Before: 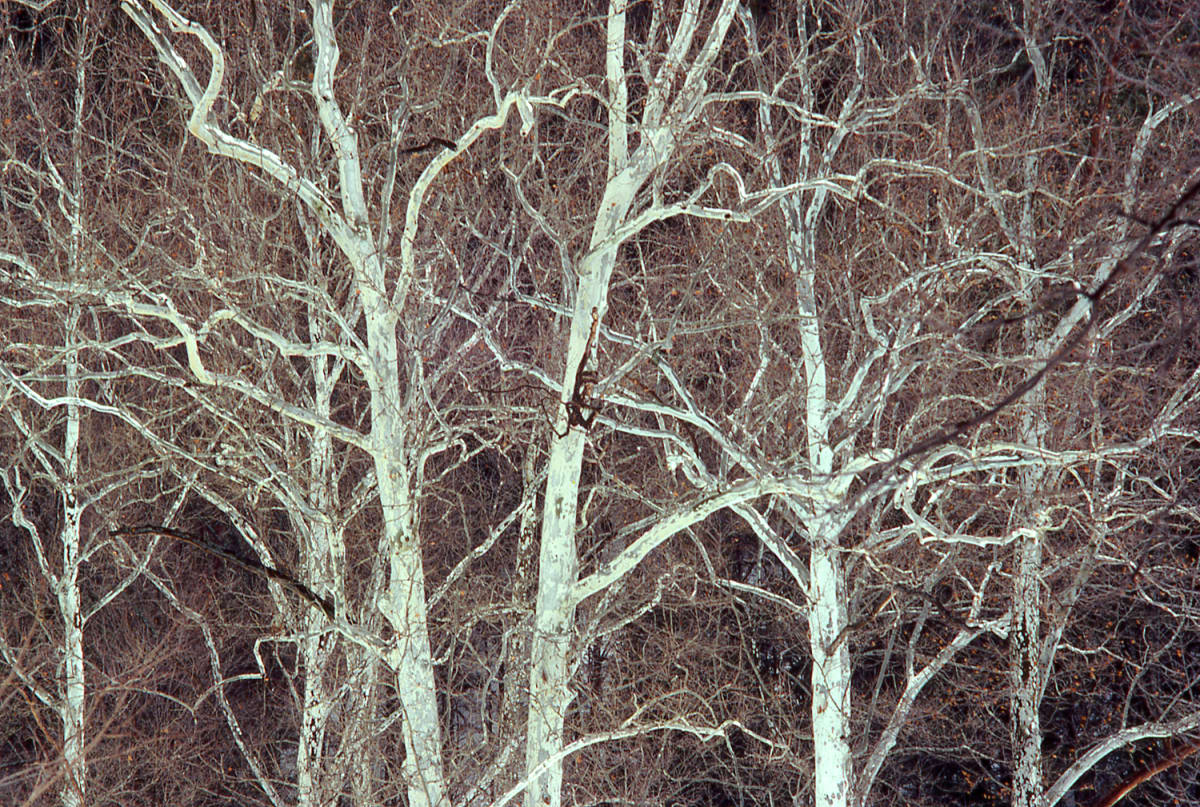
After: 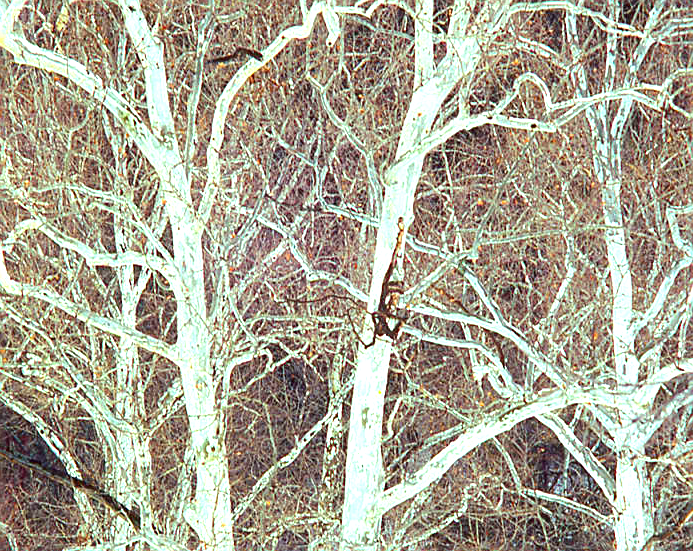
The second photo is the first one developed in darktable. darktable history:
crop: left 16.193%, top 11.265%, right 26.025%, bottom 20.426%
exposure: black level correction 0, exposure 1.099 EV, compensate highlight preservation false
contrast equalizer: y [[0.5, 0.488, 0.462, 0.461, 0.491, 0.5], [0.5 ×6], [0.5 ×6], [0 ×6], [0 ×6]]
sharpen: on, module defaults
color correction: highlights a* -7.35, highlights b* 1.4, shadows a* -3.05, saturation 1.41
